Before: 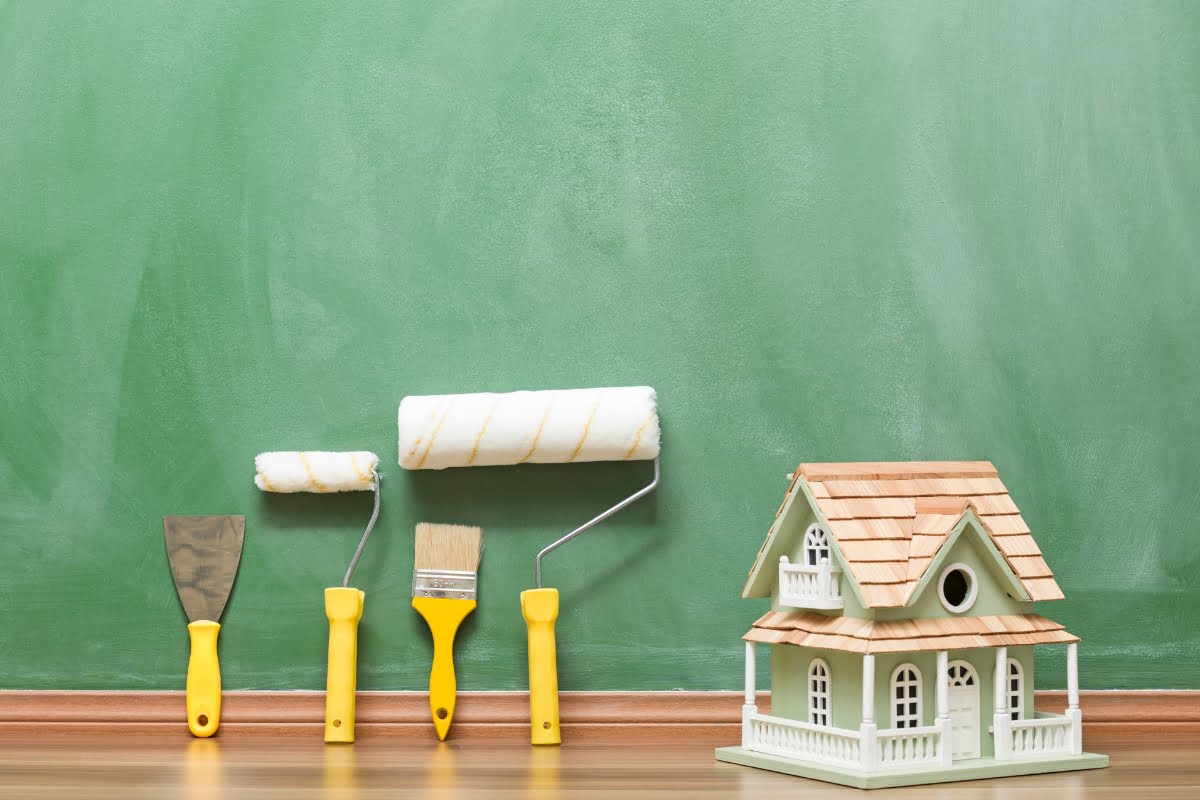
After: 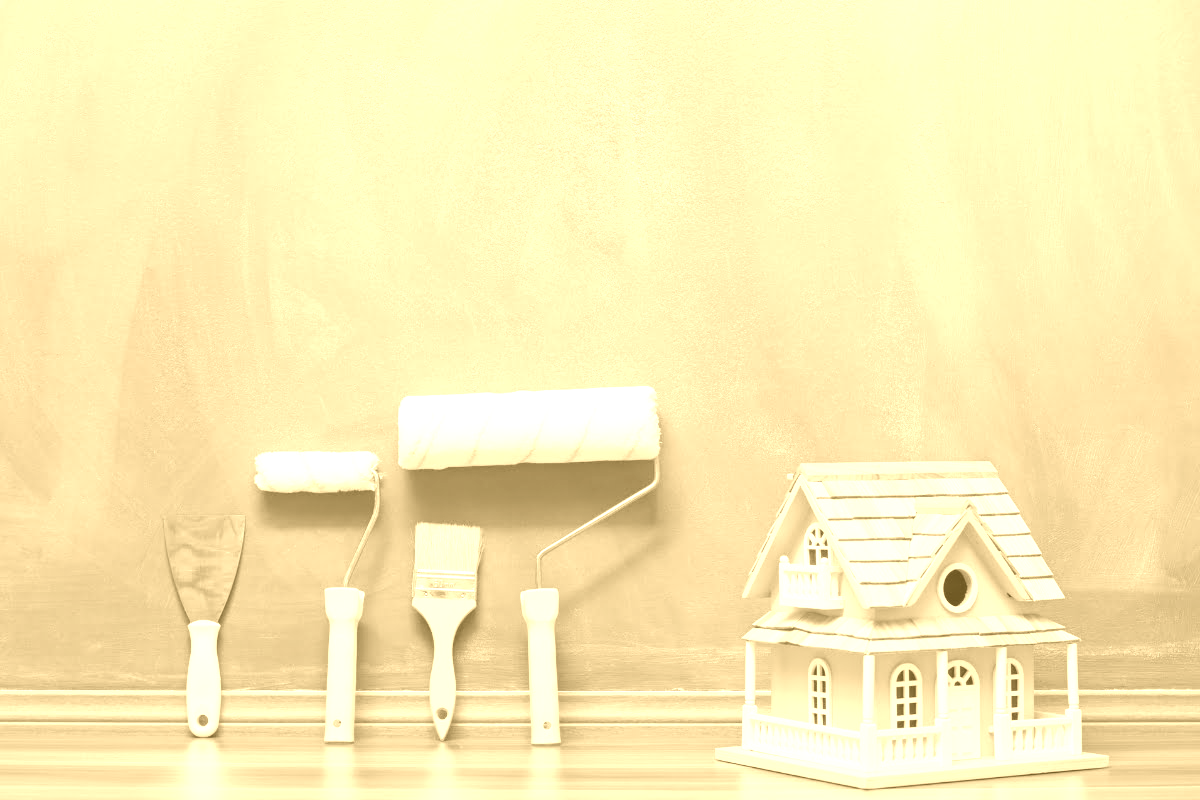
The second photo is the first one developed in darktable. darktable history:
colorize: hue 36°, source mix 100%
contrast brightness saturation: contrast -0.1, brightness 0.05, saturation 0.08
